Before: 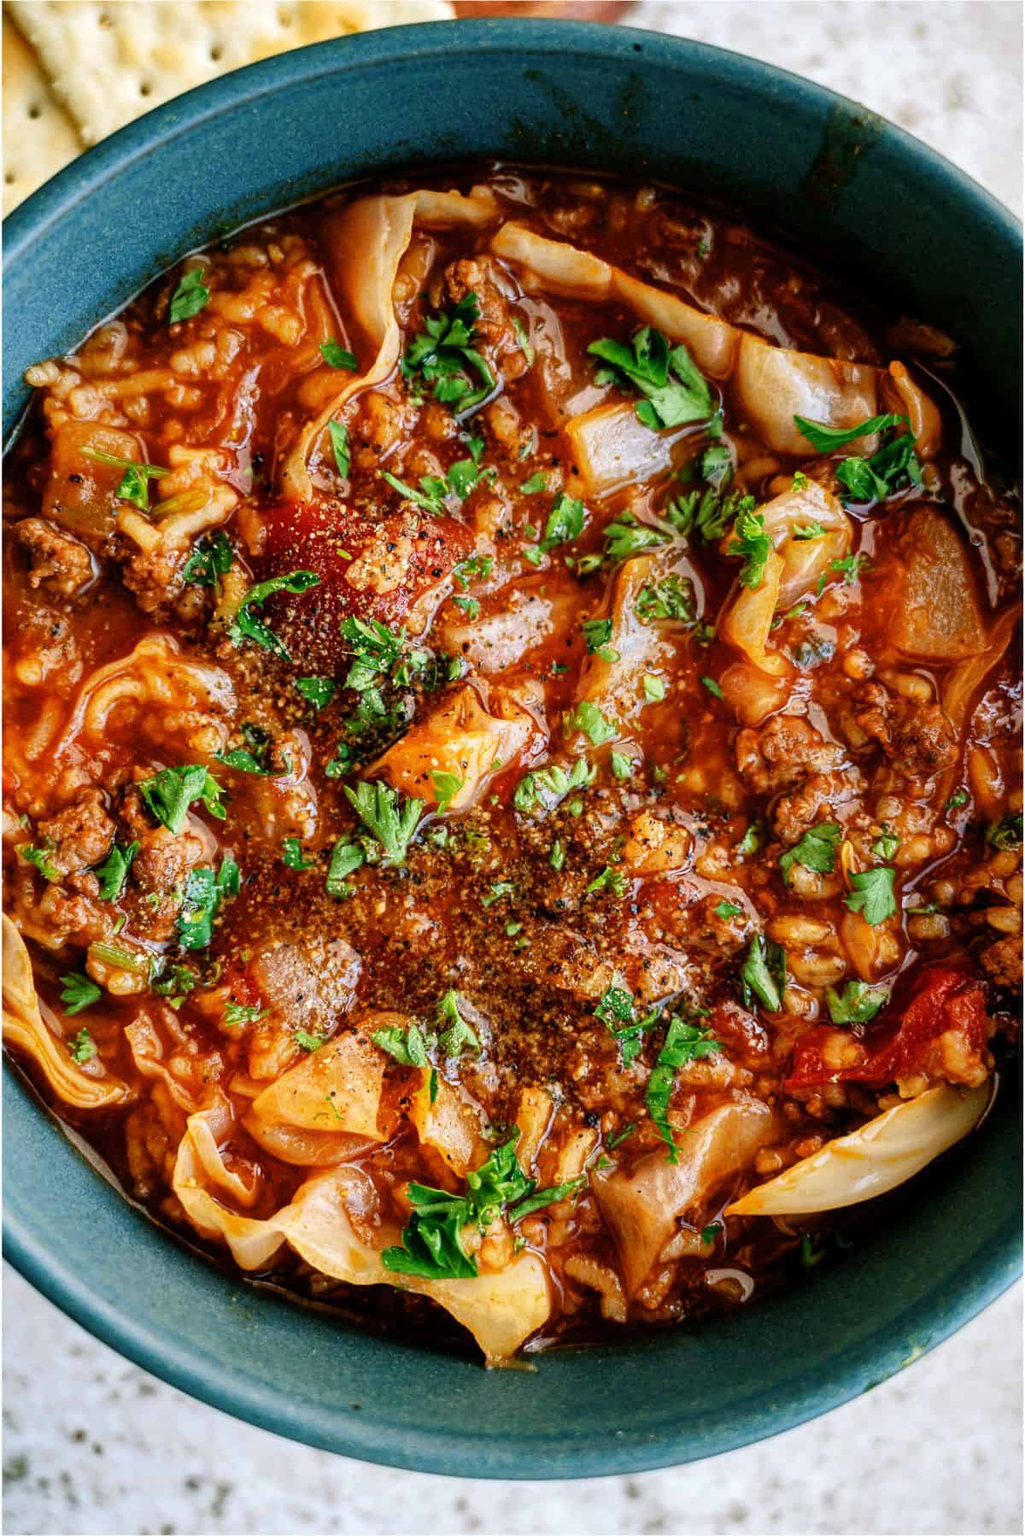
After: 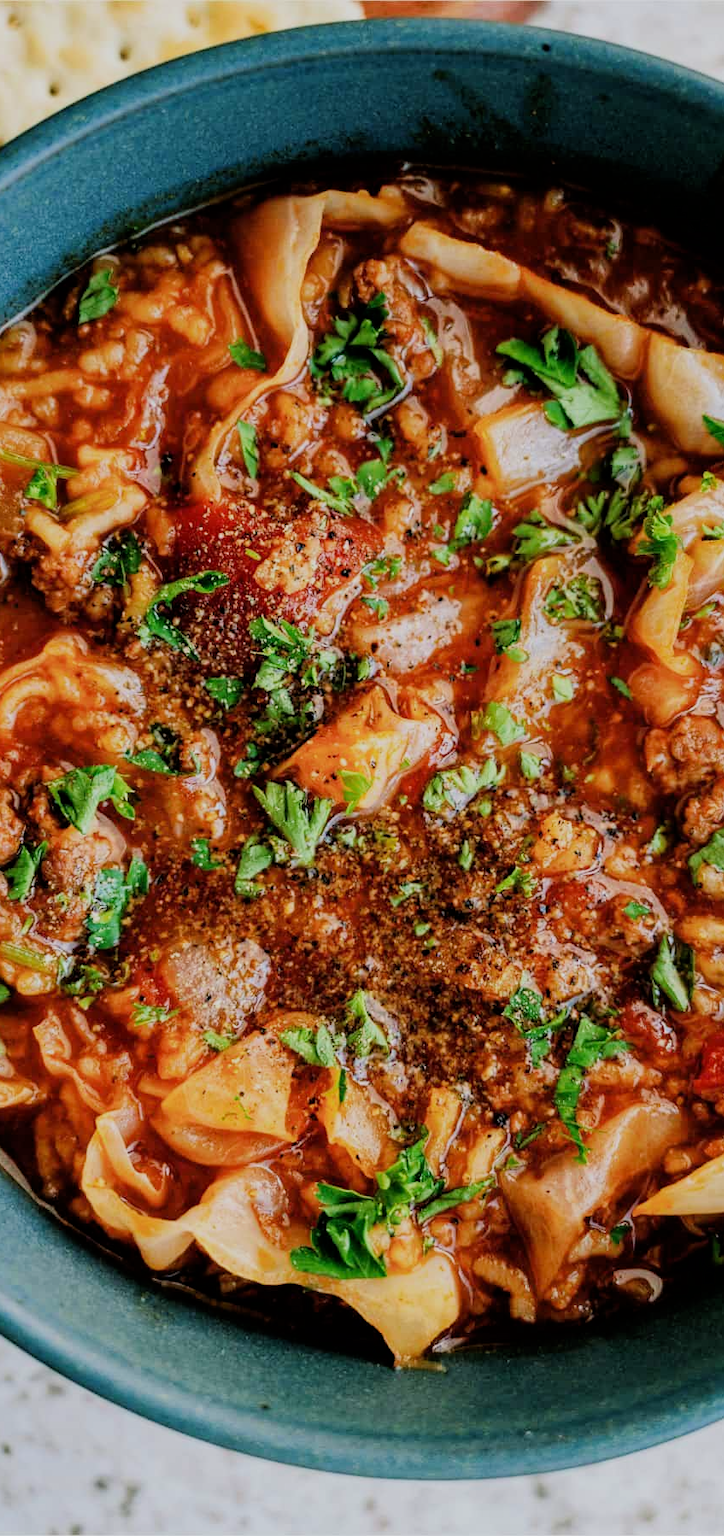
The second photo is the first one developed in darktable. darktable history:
filmic rgb: black relative exposure -7.65 EV, white relative exposure 4.56 EV, hardness 3.61
crop and rotate: left 8.96%, right 20.353%
